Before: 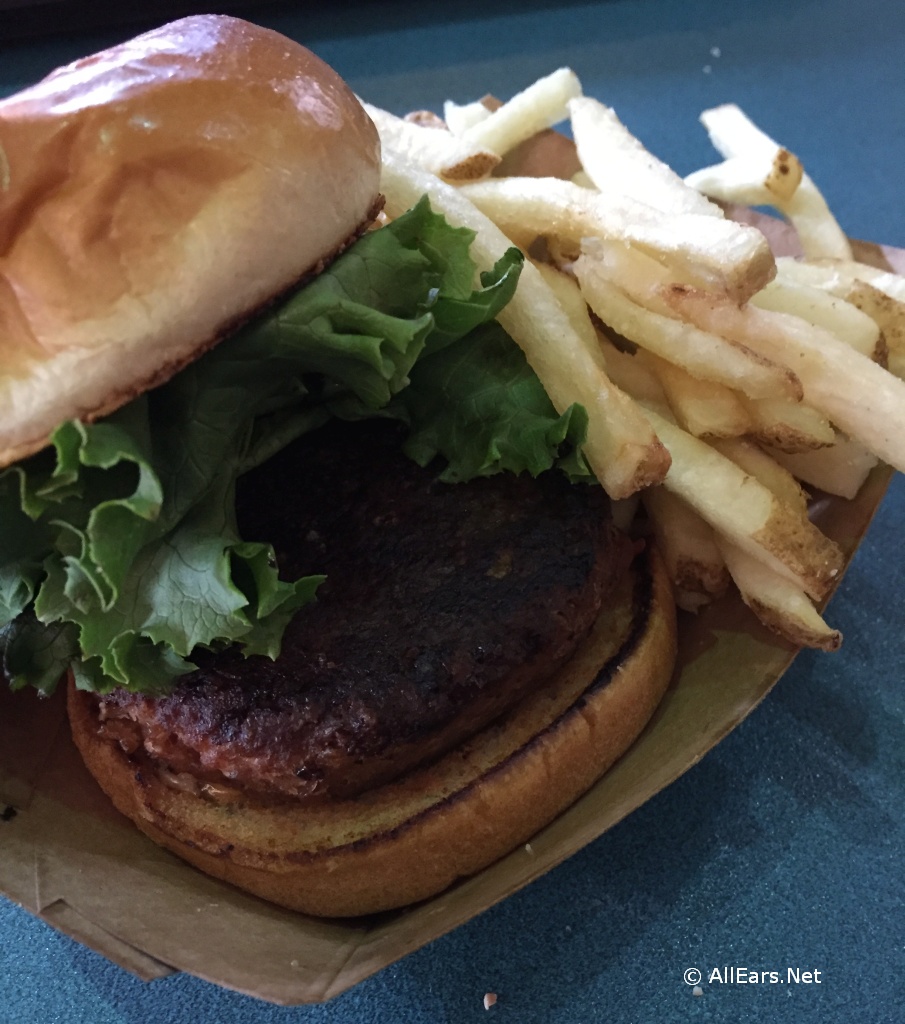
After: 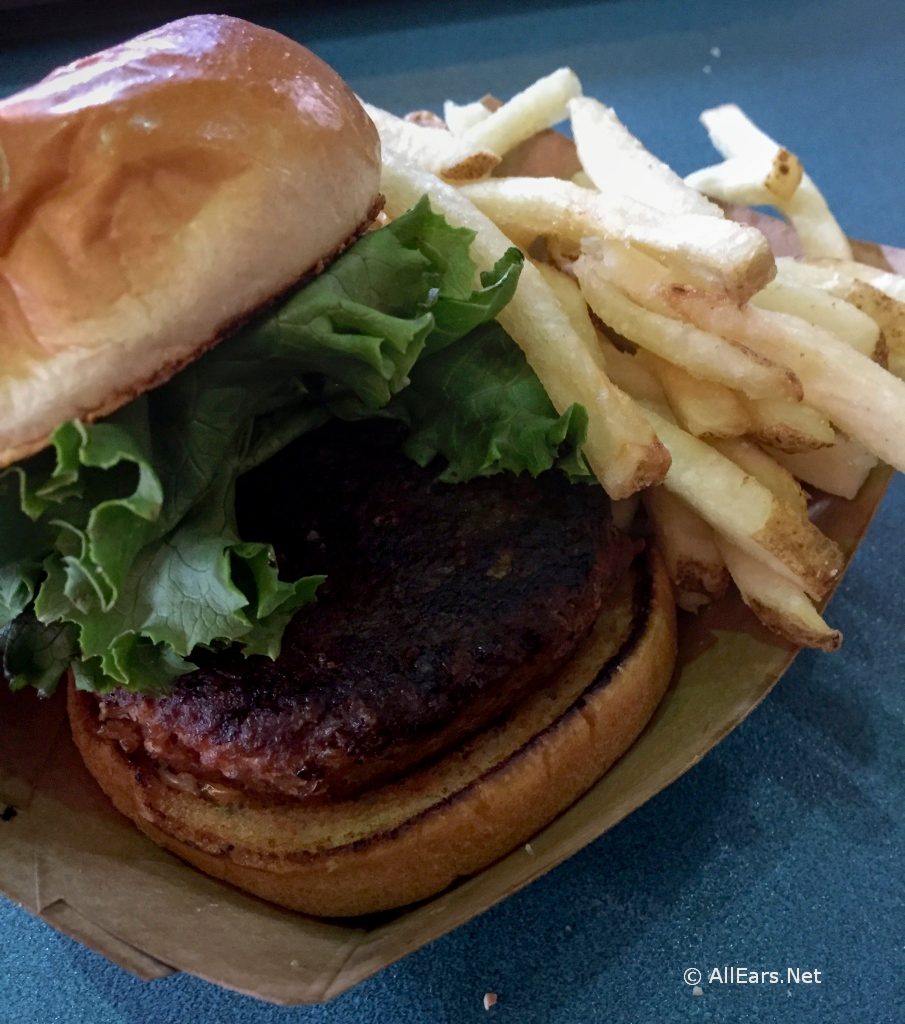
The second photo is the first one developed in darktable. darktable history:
exposure: black level correction 0.007, exposure 0.159 EV, compensate highlight preservation false
local contrast: highlights 48%, shadows 0%, detail 100%
white balance: red 1, blue 1
